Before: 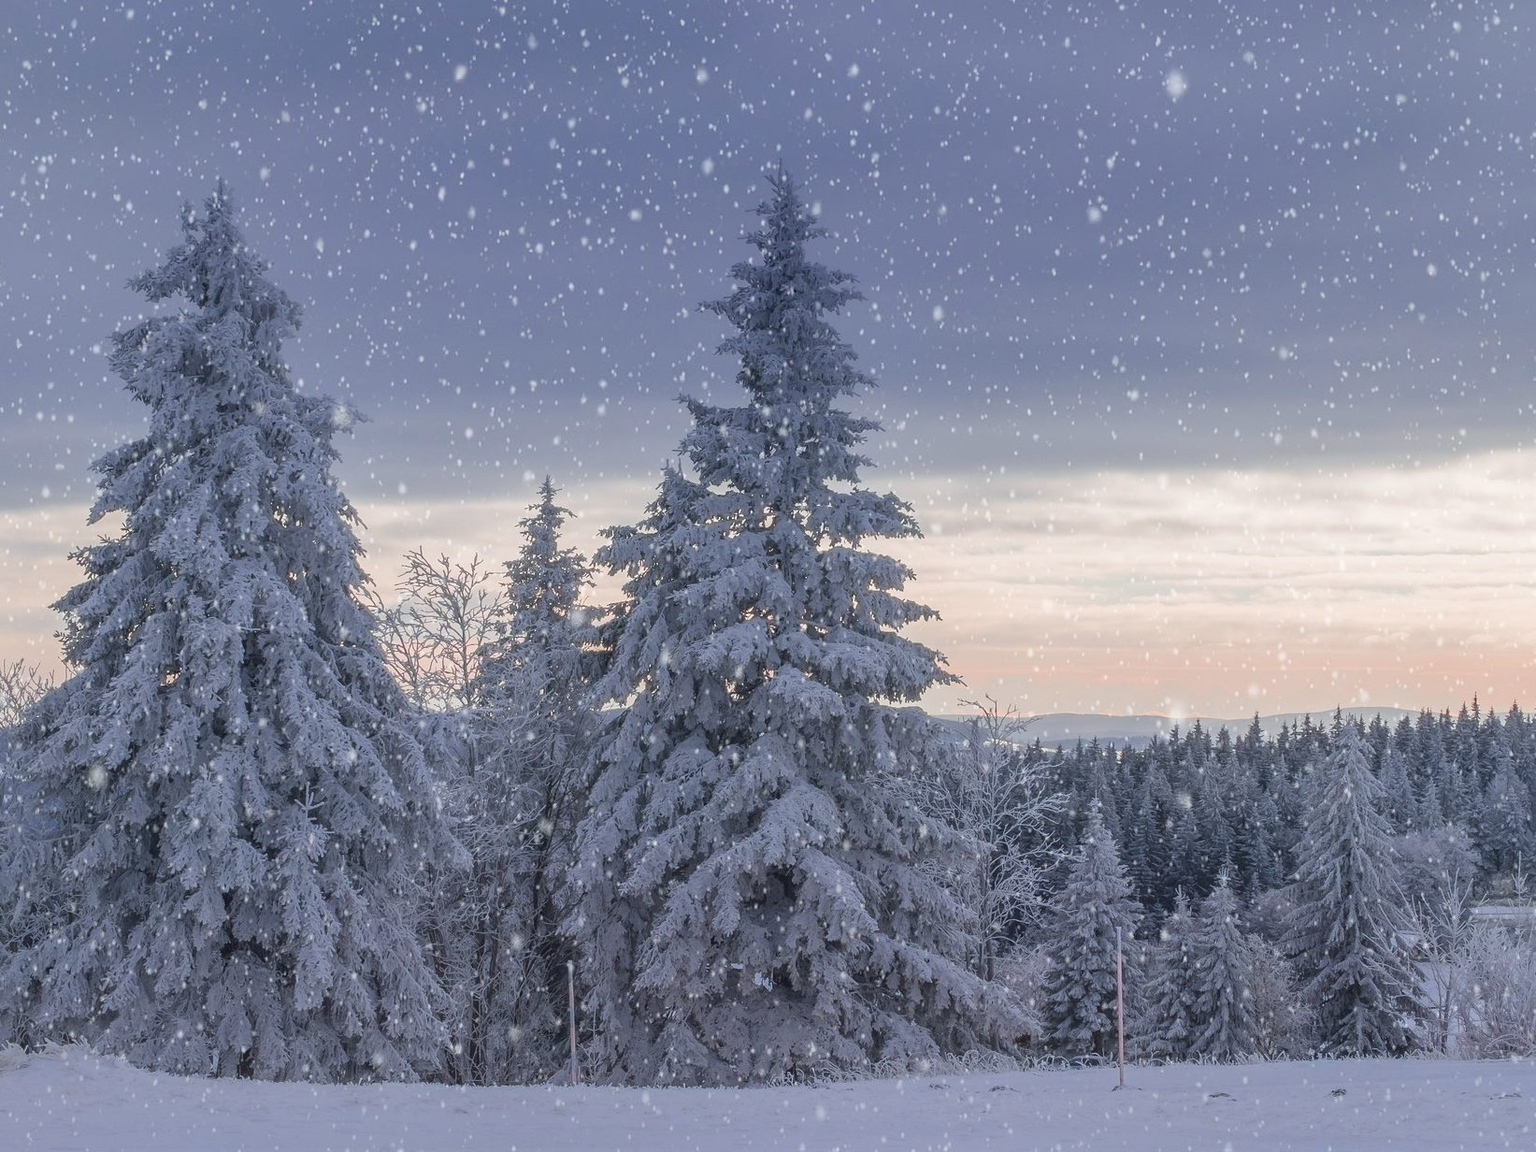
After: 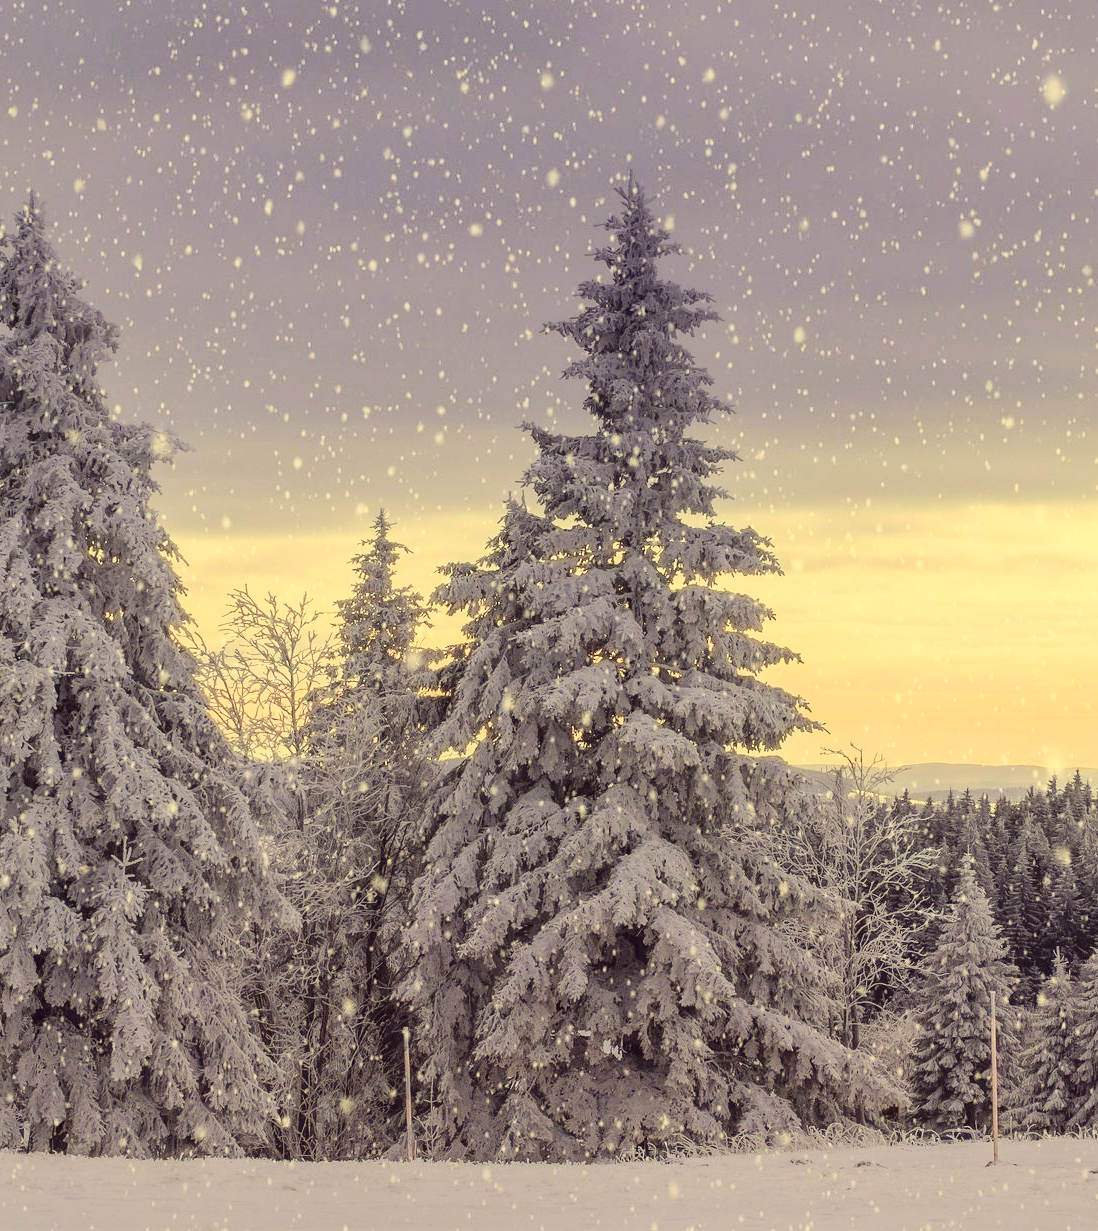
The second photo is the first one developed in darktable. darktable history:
crop and rotate: left 12.474%, right 20.688%
color correction: highlights a* -0.464, highlights b* 39.59, shadows a* 9.38, shadows b* -0.688
base curve: curves: ch0 [(0, 0) (0.036, 0.025) (0.121, 0.166) (0.206, 0.329) (0.605, 0.79) (1, 1)]
